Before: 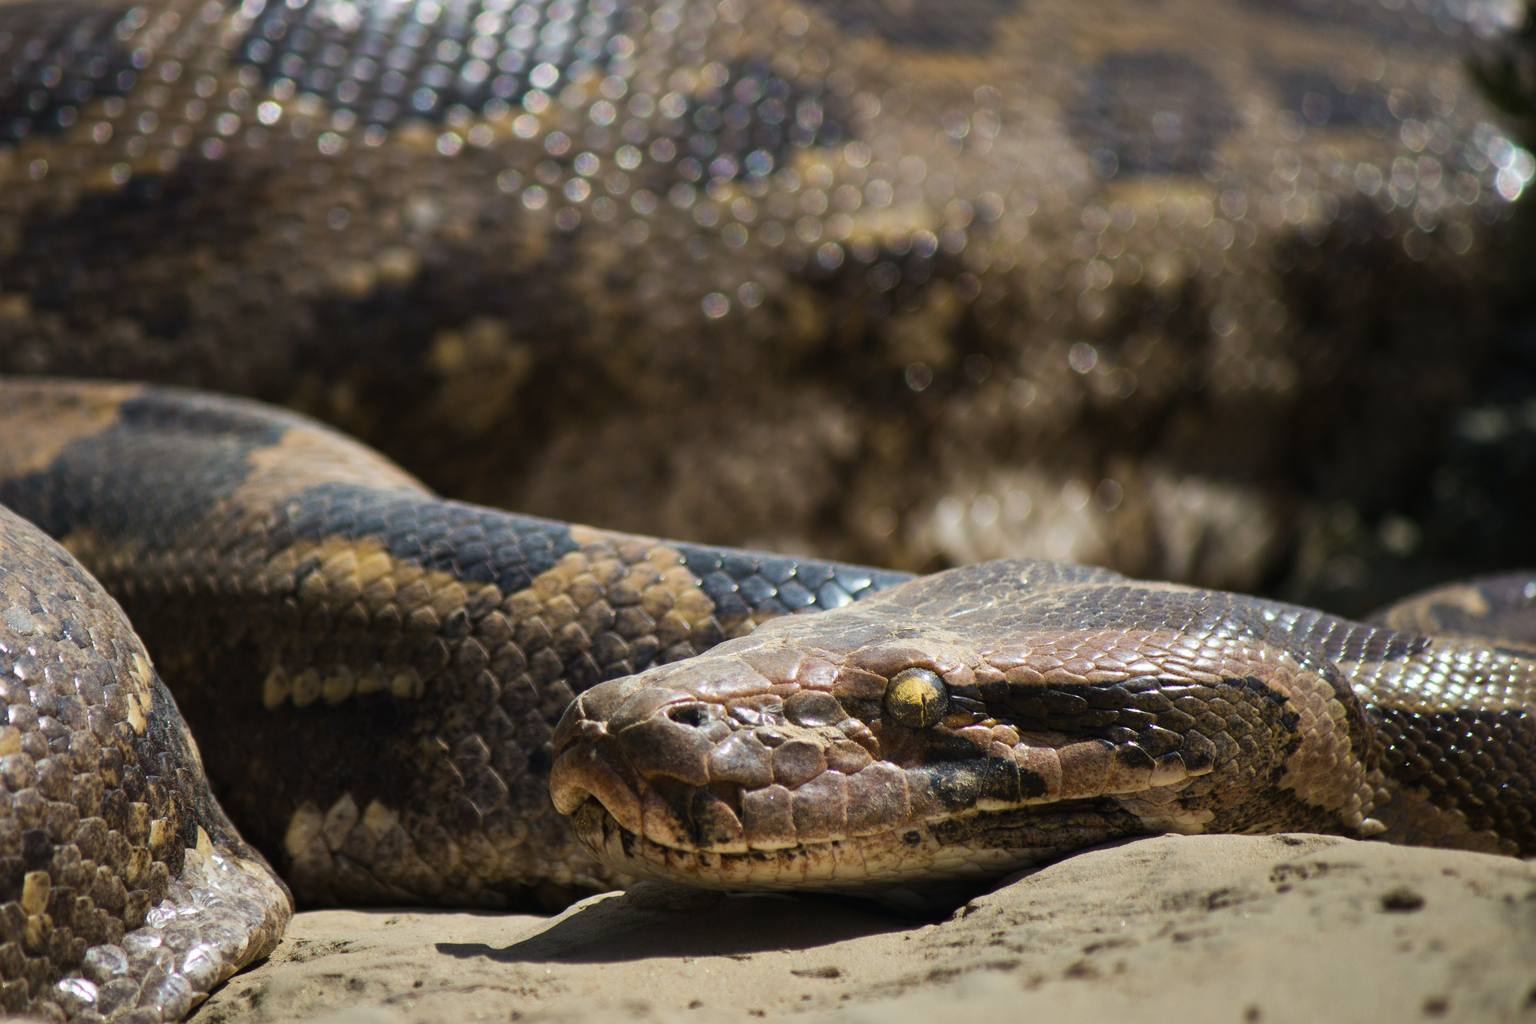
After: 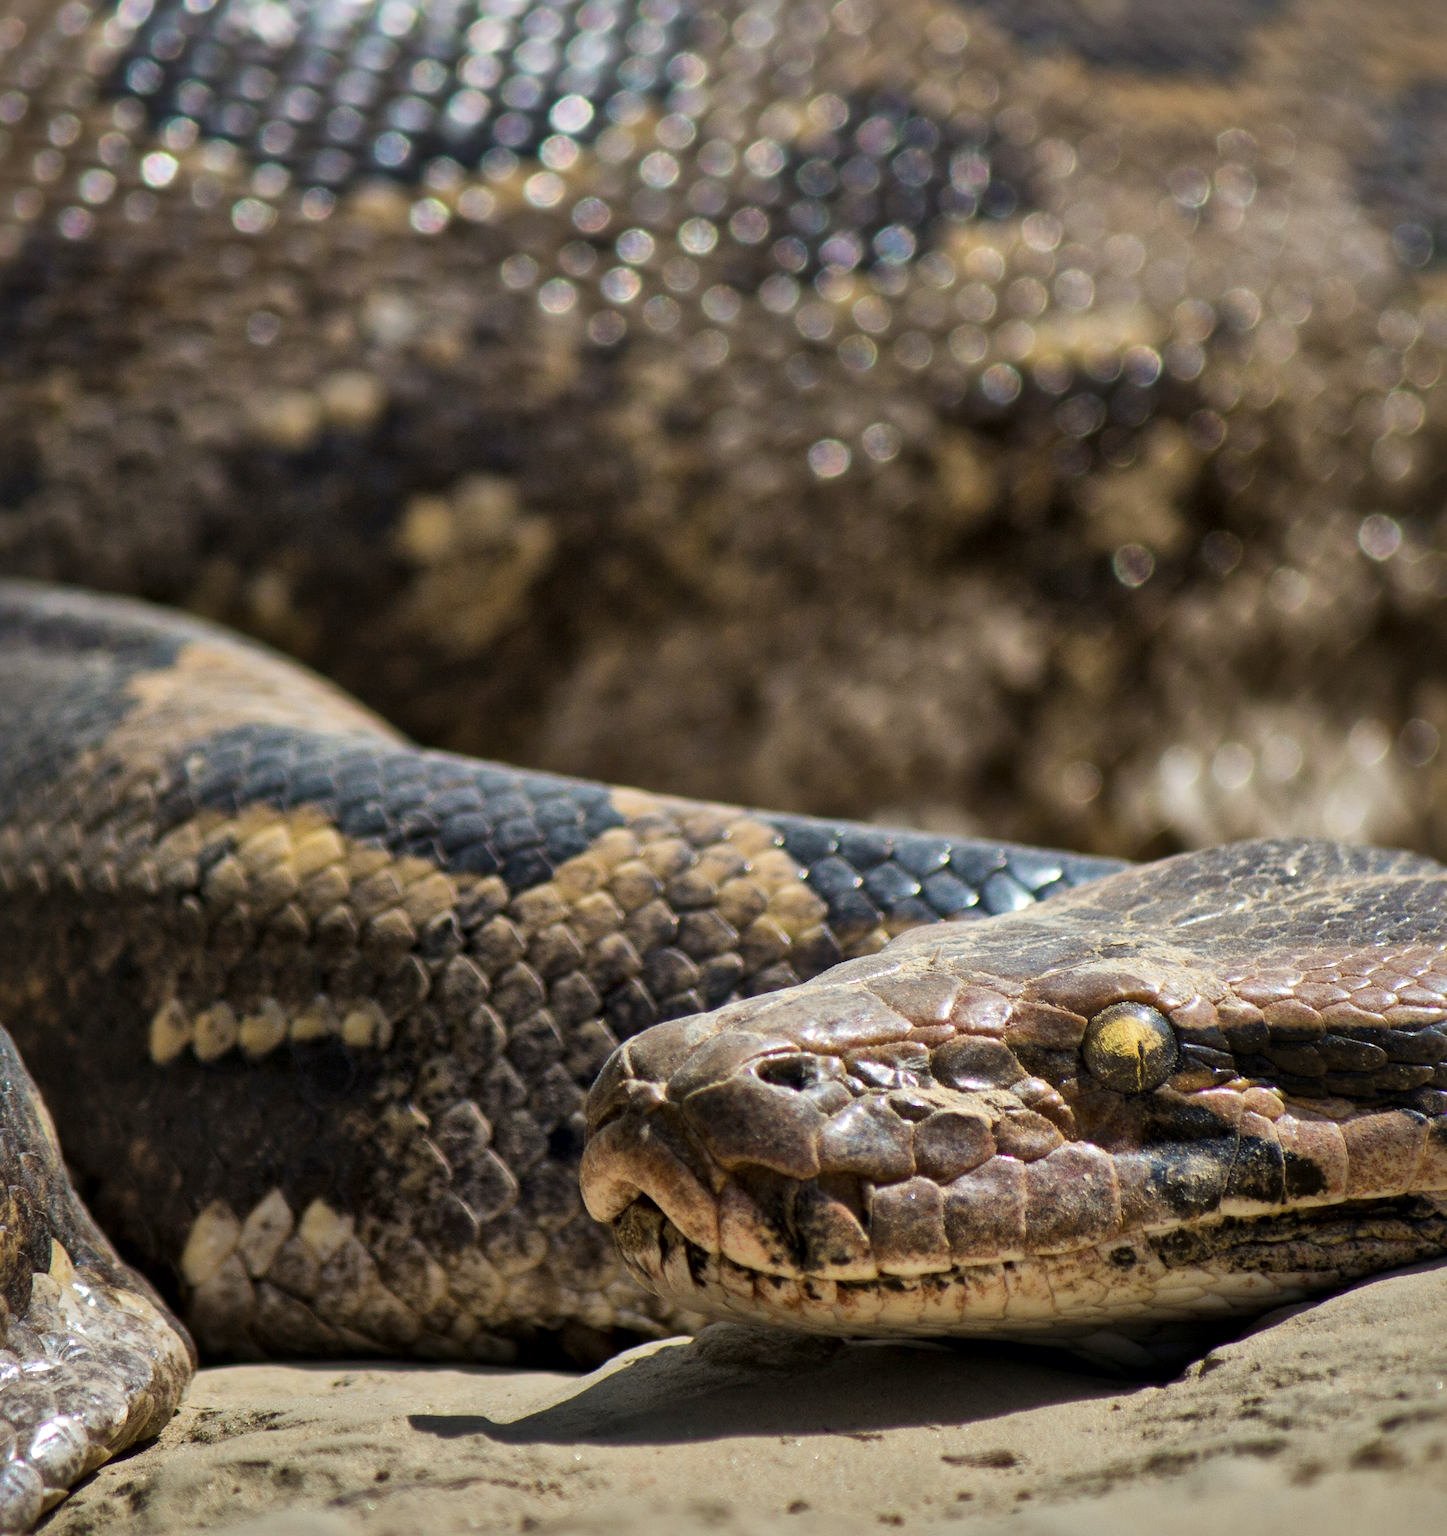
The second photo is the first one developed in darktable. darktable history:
local contrast: mode bilateral grid, contrast 25, coarseness 60, detail 151%, midtone range 0.2
shadows and highlights: on, module defaults
crop: left 10.644%, right 26.528%
